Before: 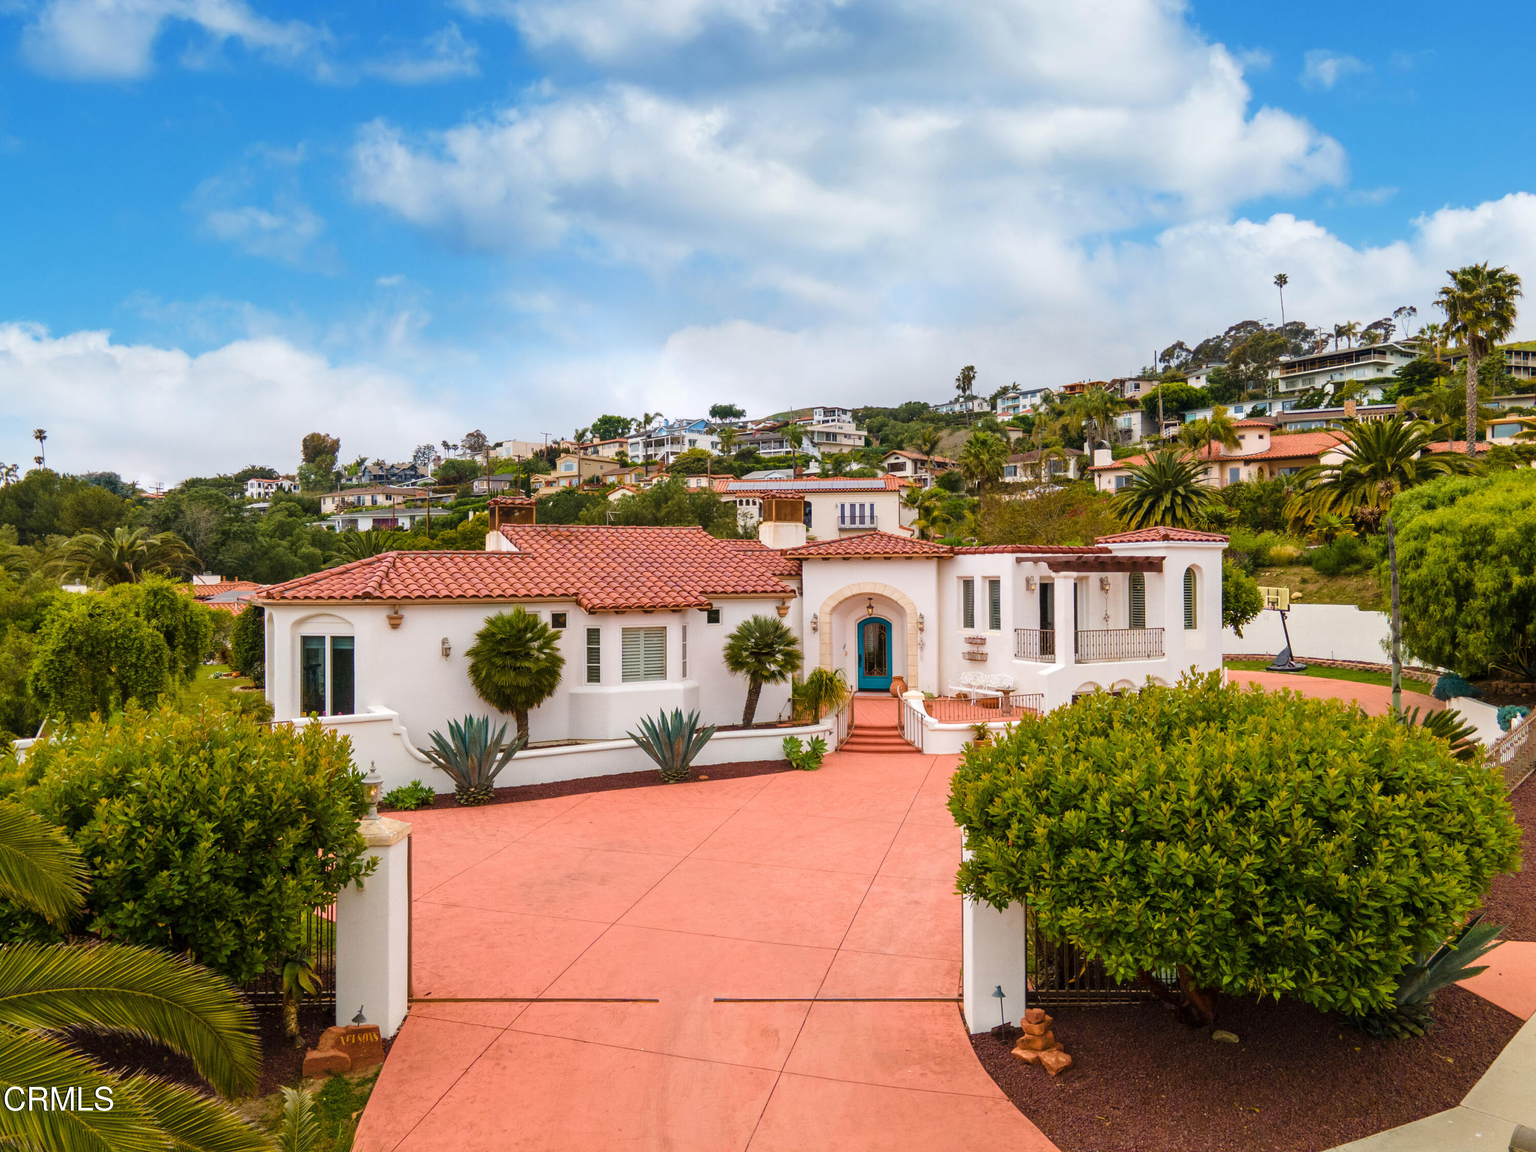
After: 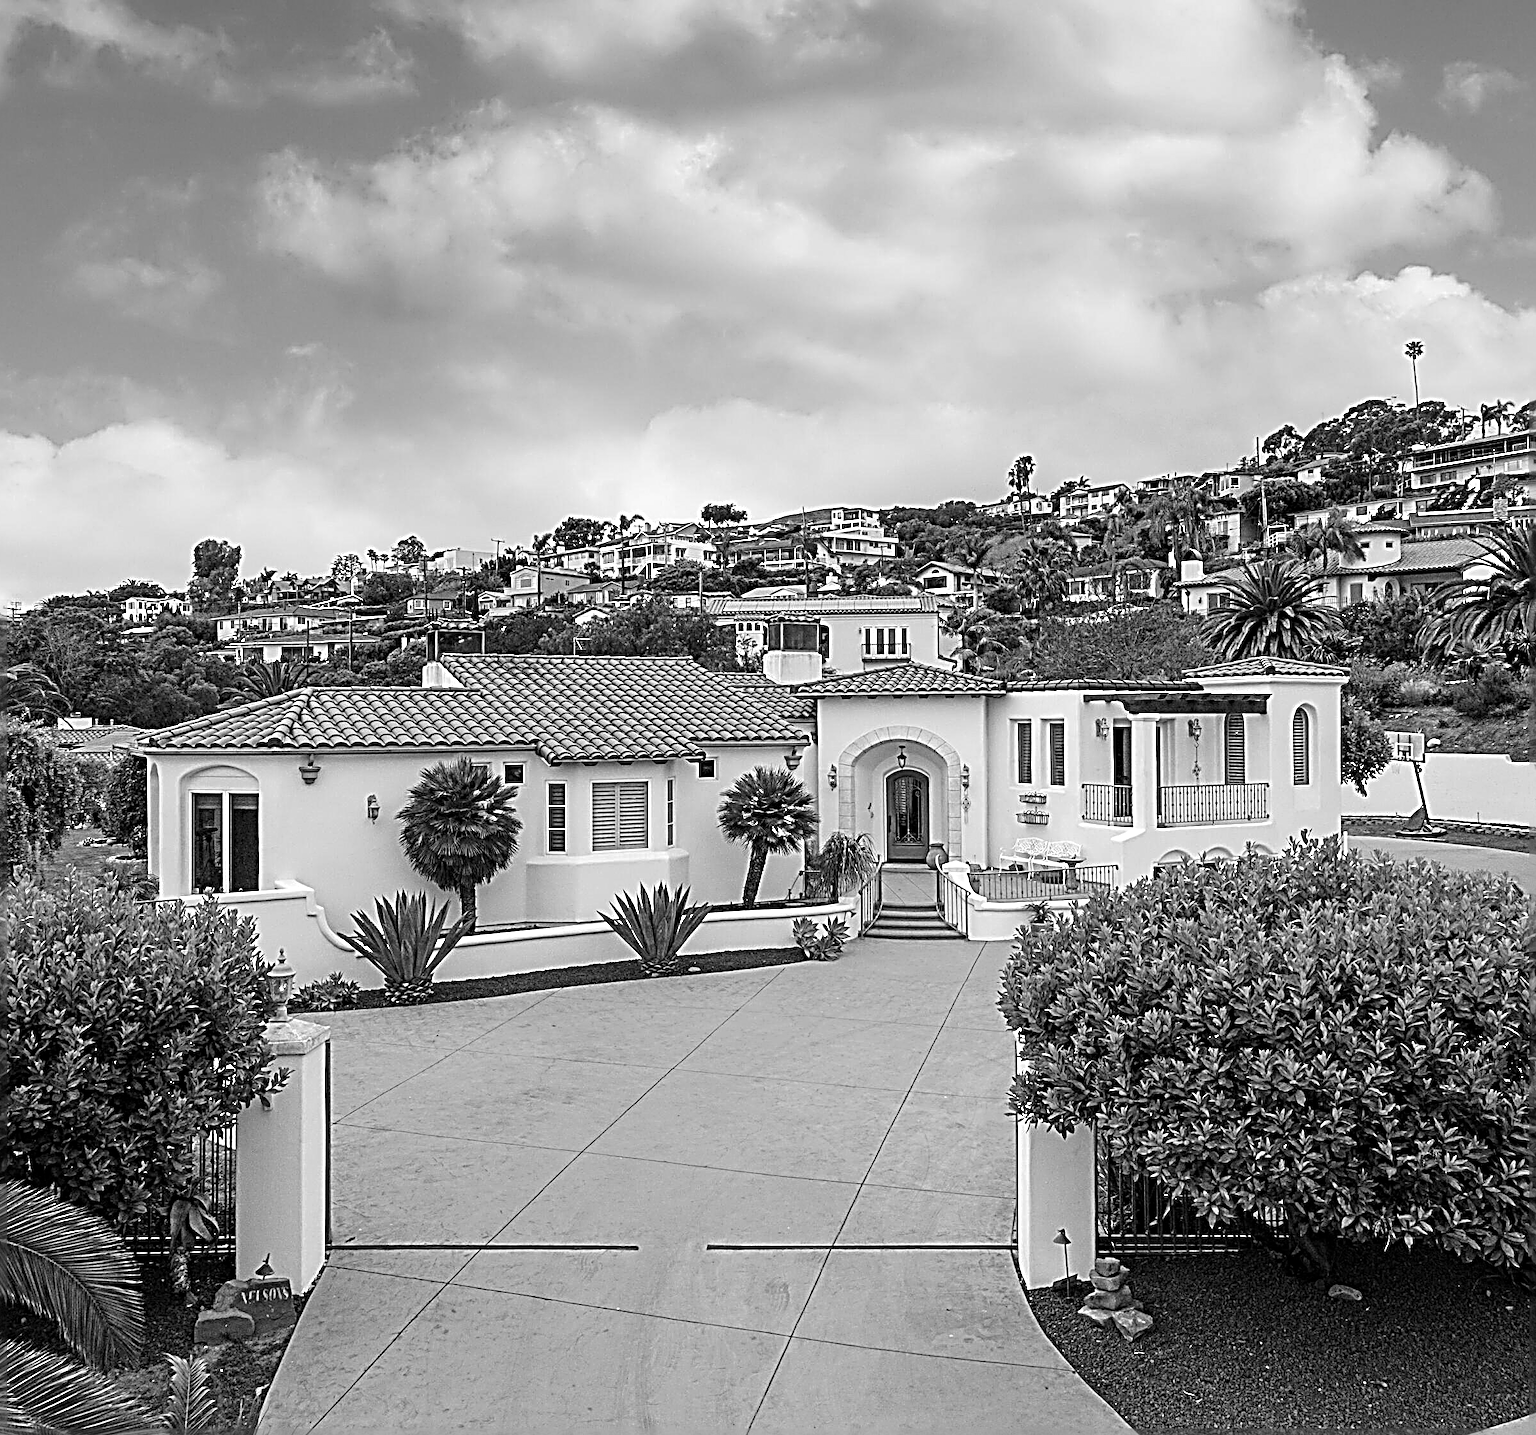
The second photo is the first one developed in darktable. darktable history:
exposure: black level correction 0.001, compensate highlight preservation false
color balance rgb: perceptual saturation grading › global saturation 20%, perceptual saturation grading › highlights -25%, perceptual saturation grading › shadows 50%
white balance: red 0.967, blue 1.119, emerald 0.756
crop and rotate: left 9.597%, right 10.195%
sharpen: radius 4.001, amount 2
monochrome: a 32, b 64, size 2.3, highlights 1
color zones: curves: ch2 [(0, 0.5) (0.143, 0.5) (0.286, 0.416) (0.429, 0.5) (0.571, 0.5) (0.714, 0.5) (0.857, 0.5) (1, 0.5)]
